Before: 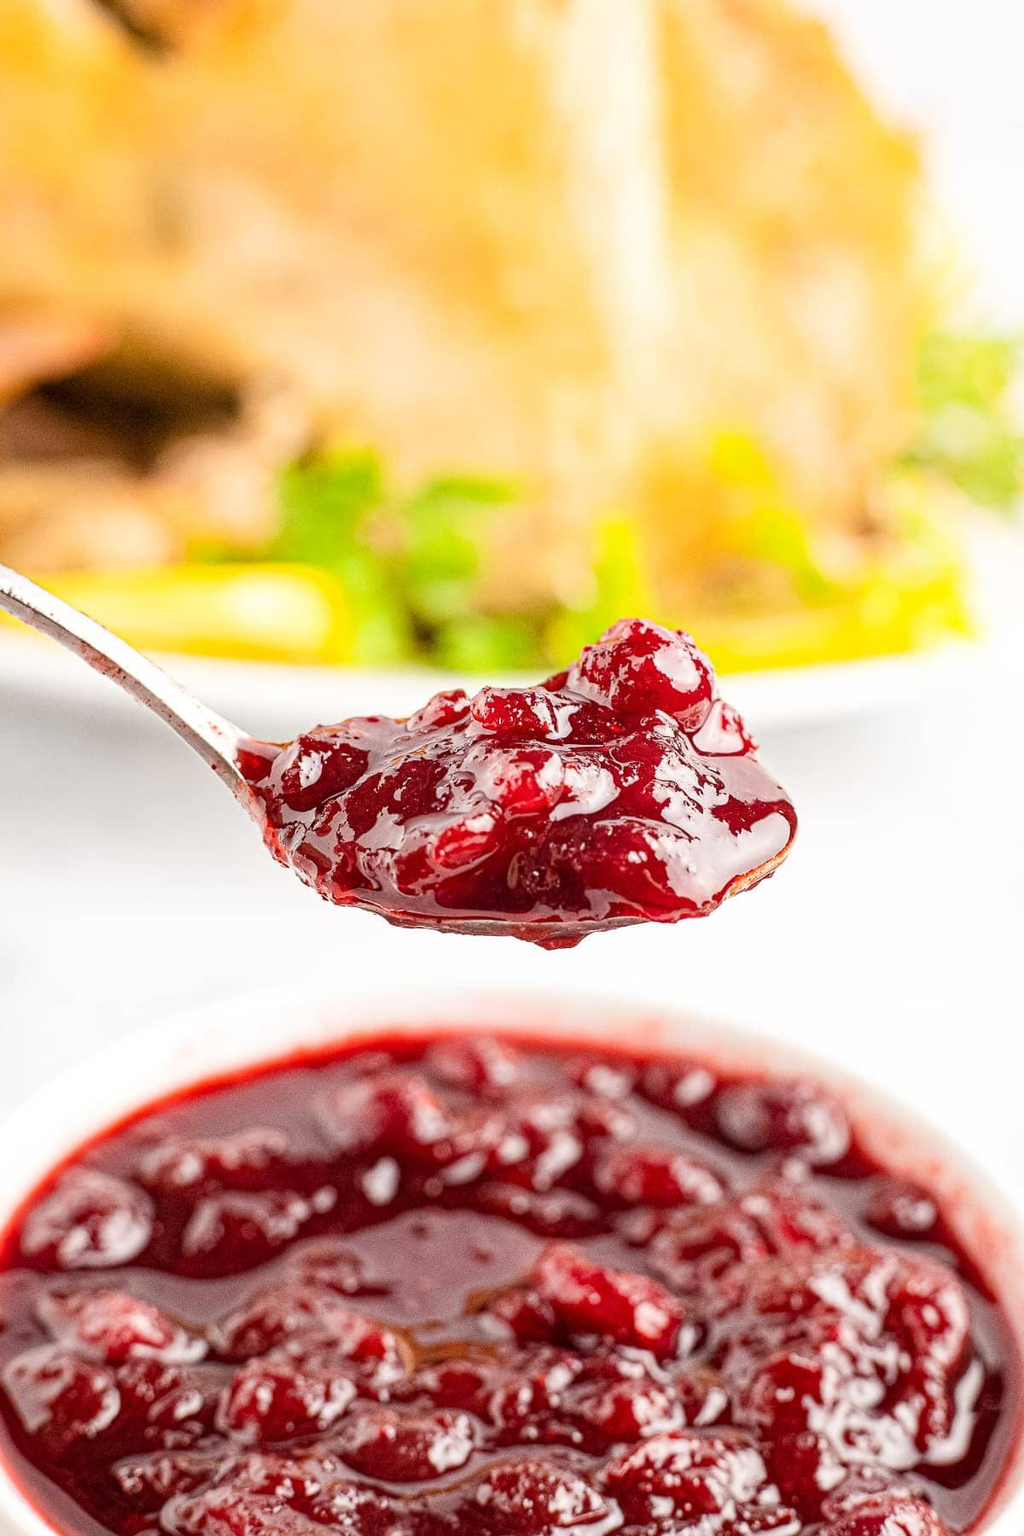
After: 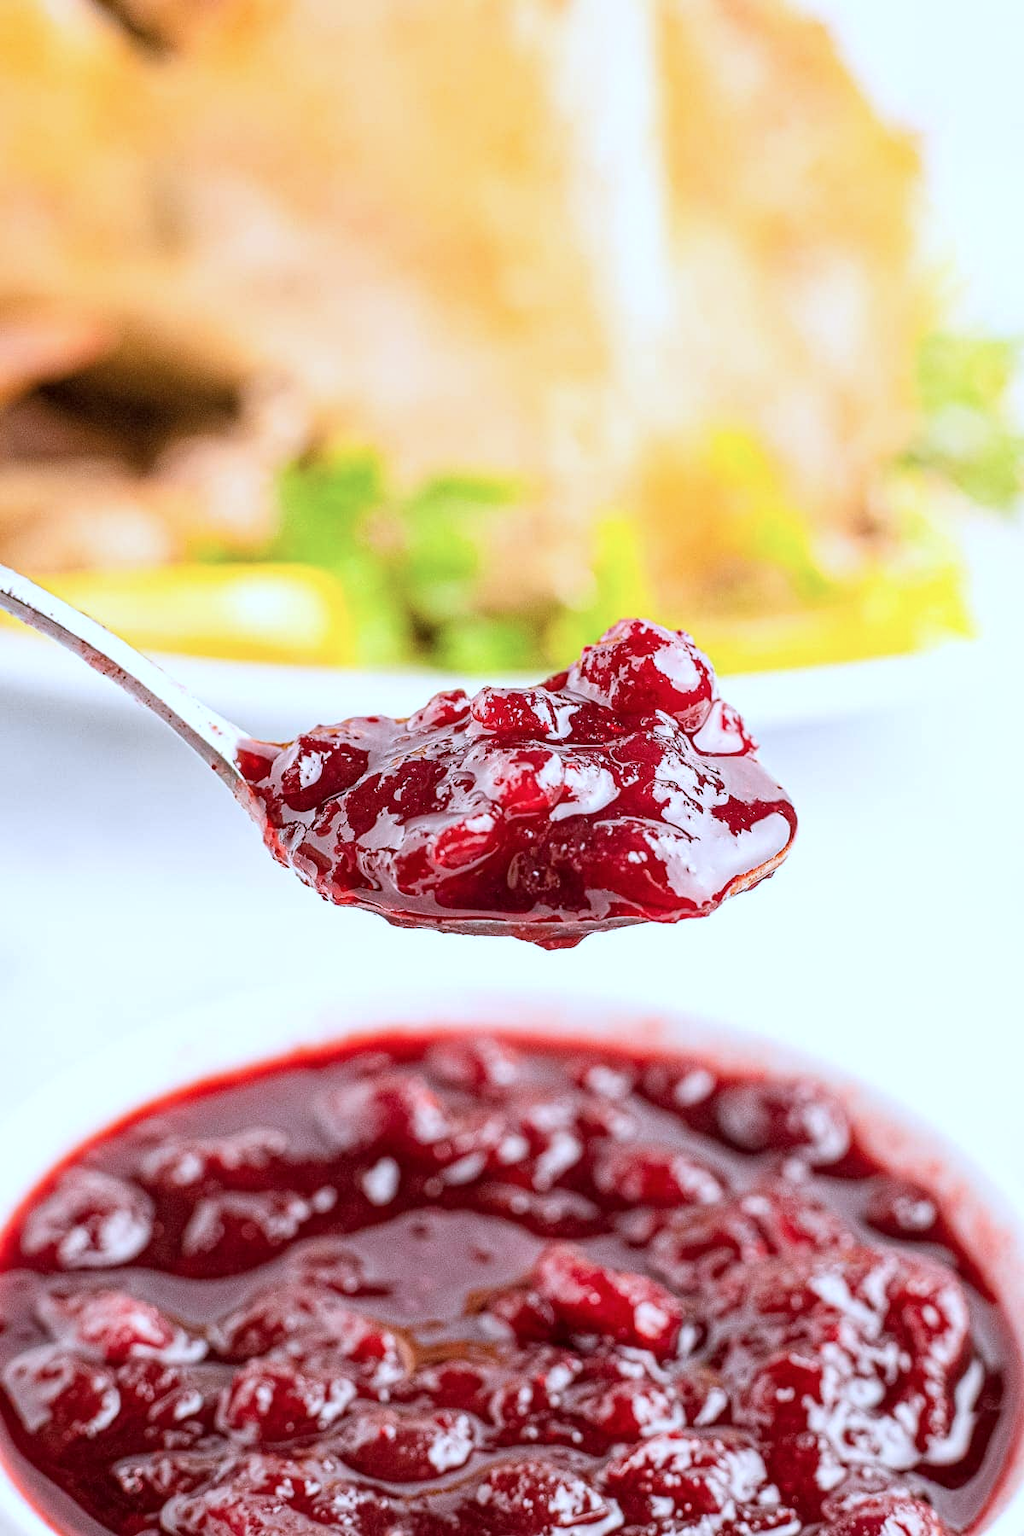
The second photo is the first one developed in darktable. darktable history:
exposure: black level correction 0.001, compensate highlight preservation false
color correction: highlights a* -2.3, highlights b* -18.46
